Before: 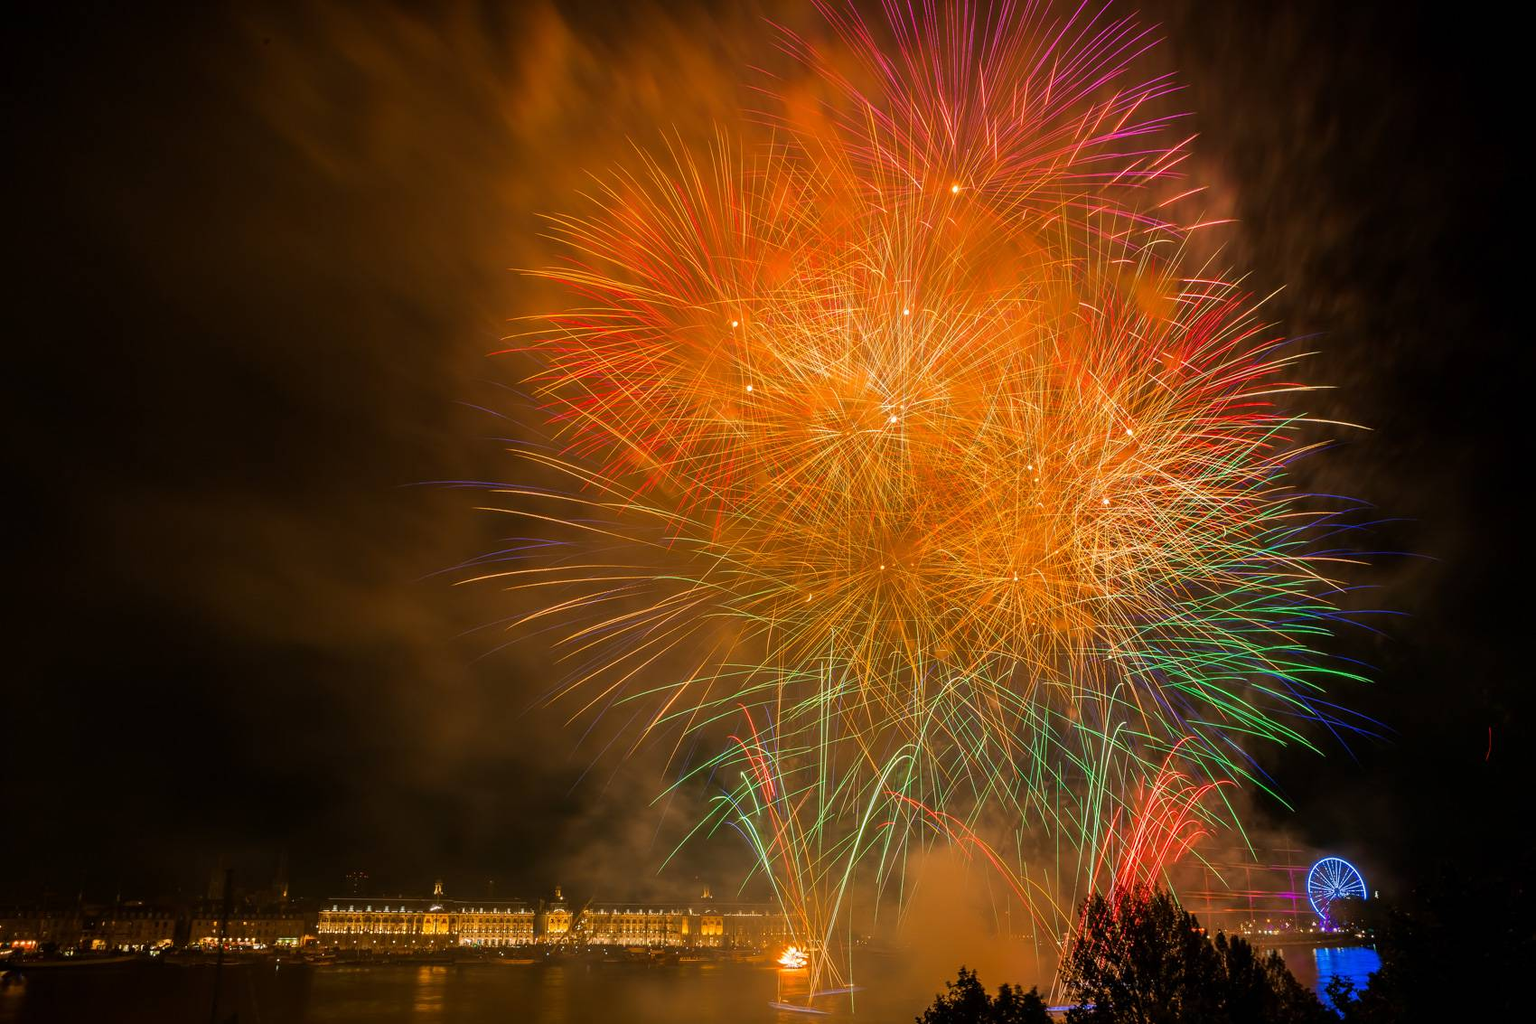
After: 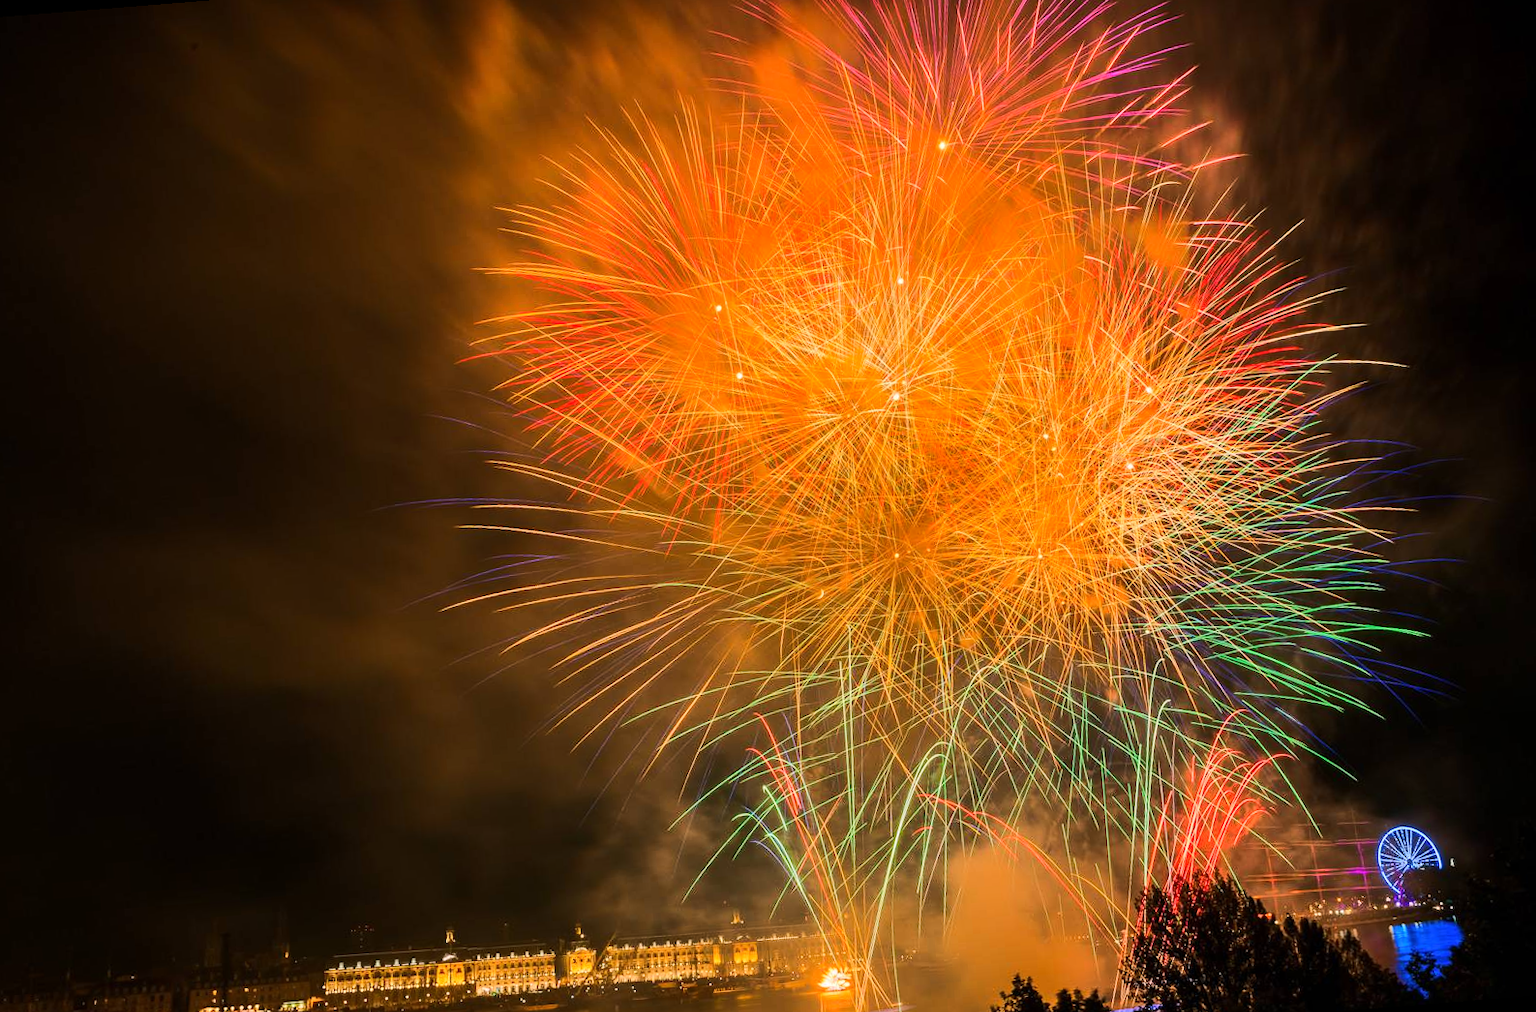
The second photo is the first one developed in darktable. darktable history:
rgb curve: curves: ch0 [(0, 0) (0.284, 0.292) (0.505, 0.644) (1, 1)], compensate middle gray true
shadows and highlights: shadows 5, soften with gaussian
rotate and perspective: rotation -4.57°, crop left 0.054, crop right 0.944, crop top 0.087, crop bottom 0.914
